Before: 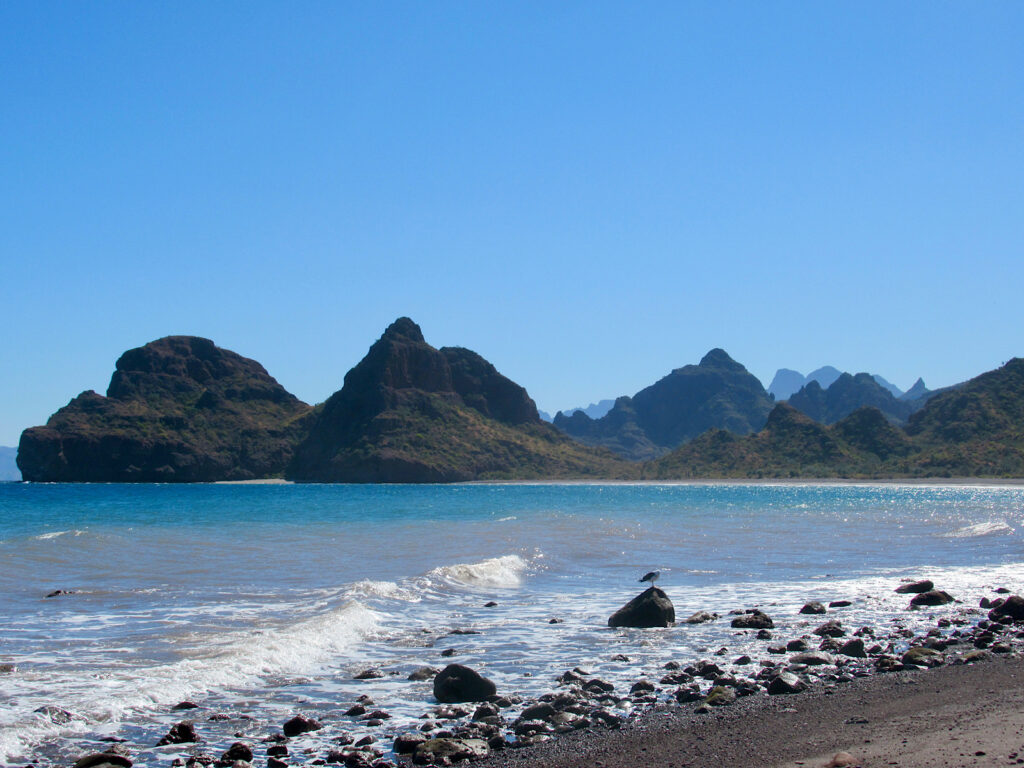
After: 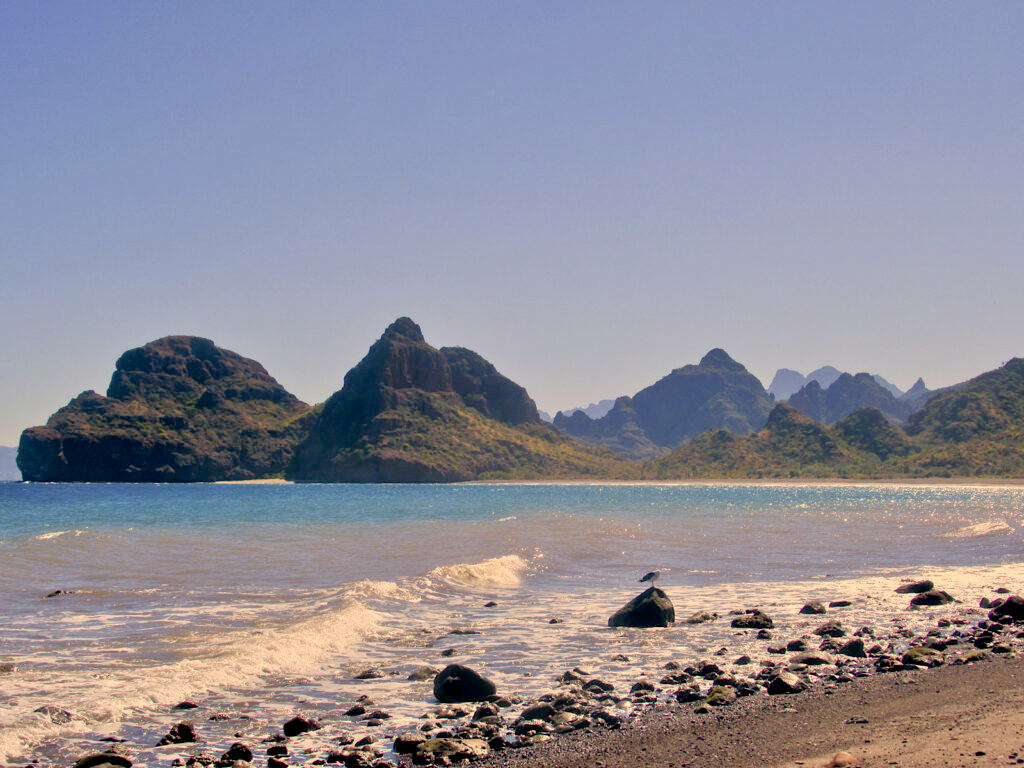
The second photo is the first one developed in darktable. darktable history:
tone equalizer: -7 EV 0.15 EV, -6 EV 0.6 EV, -5 EV 1.15 EV, -4 EV 1.33 EV, -3 EV 1.15 EV, -2 EV 0.6 EV, -1 EV 0.15 EV, mask exposure compensation -0.5 EV
color correction: highlights a* 15, highlights b* 31.55
exposure: black level correction 0.006, exposure -0.226 EV, compensate highlight preservation false
